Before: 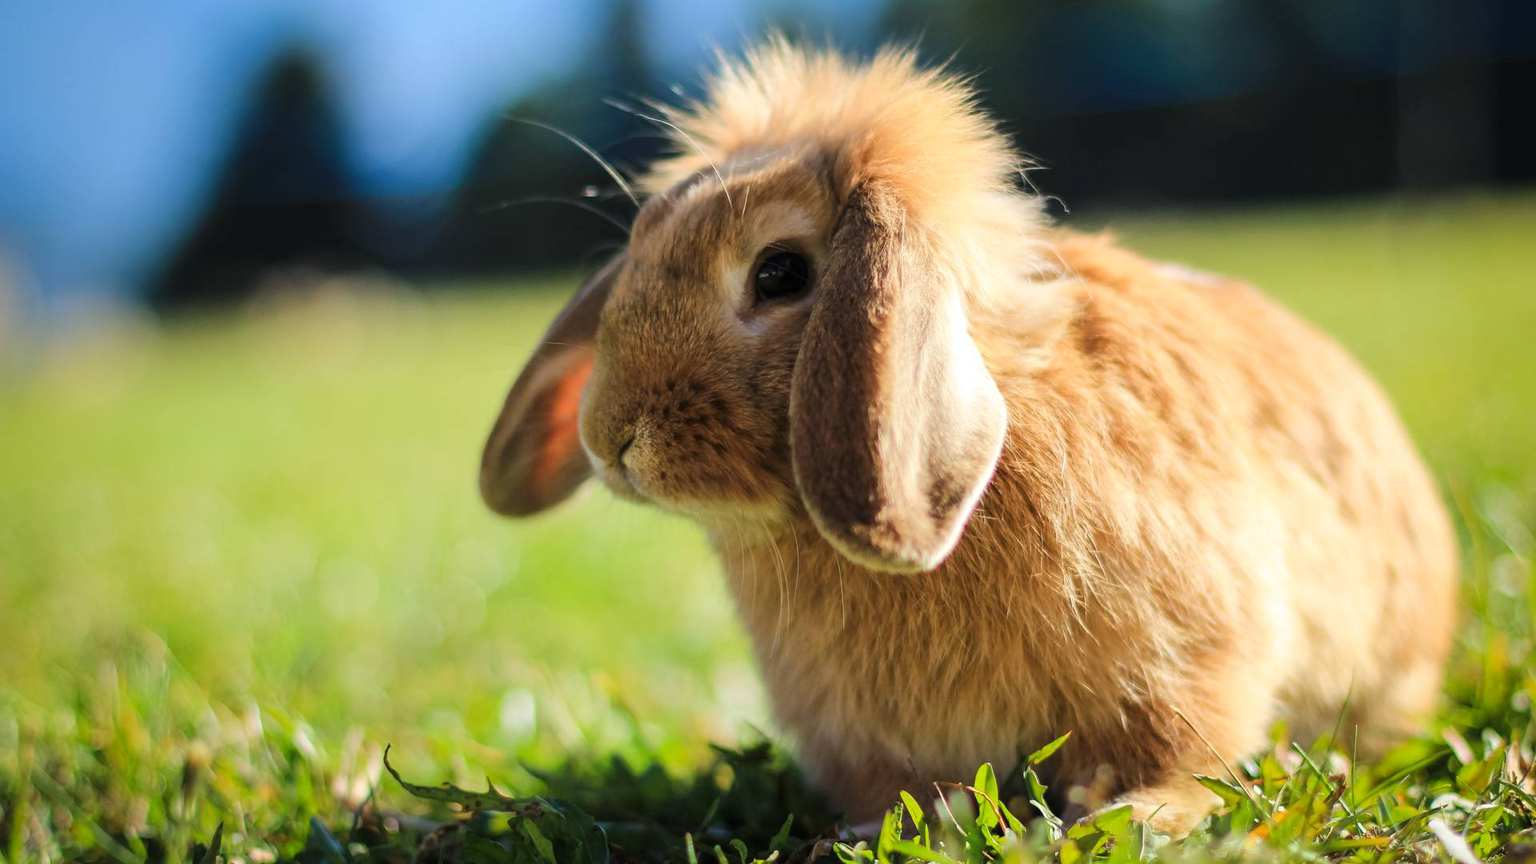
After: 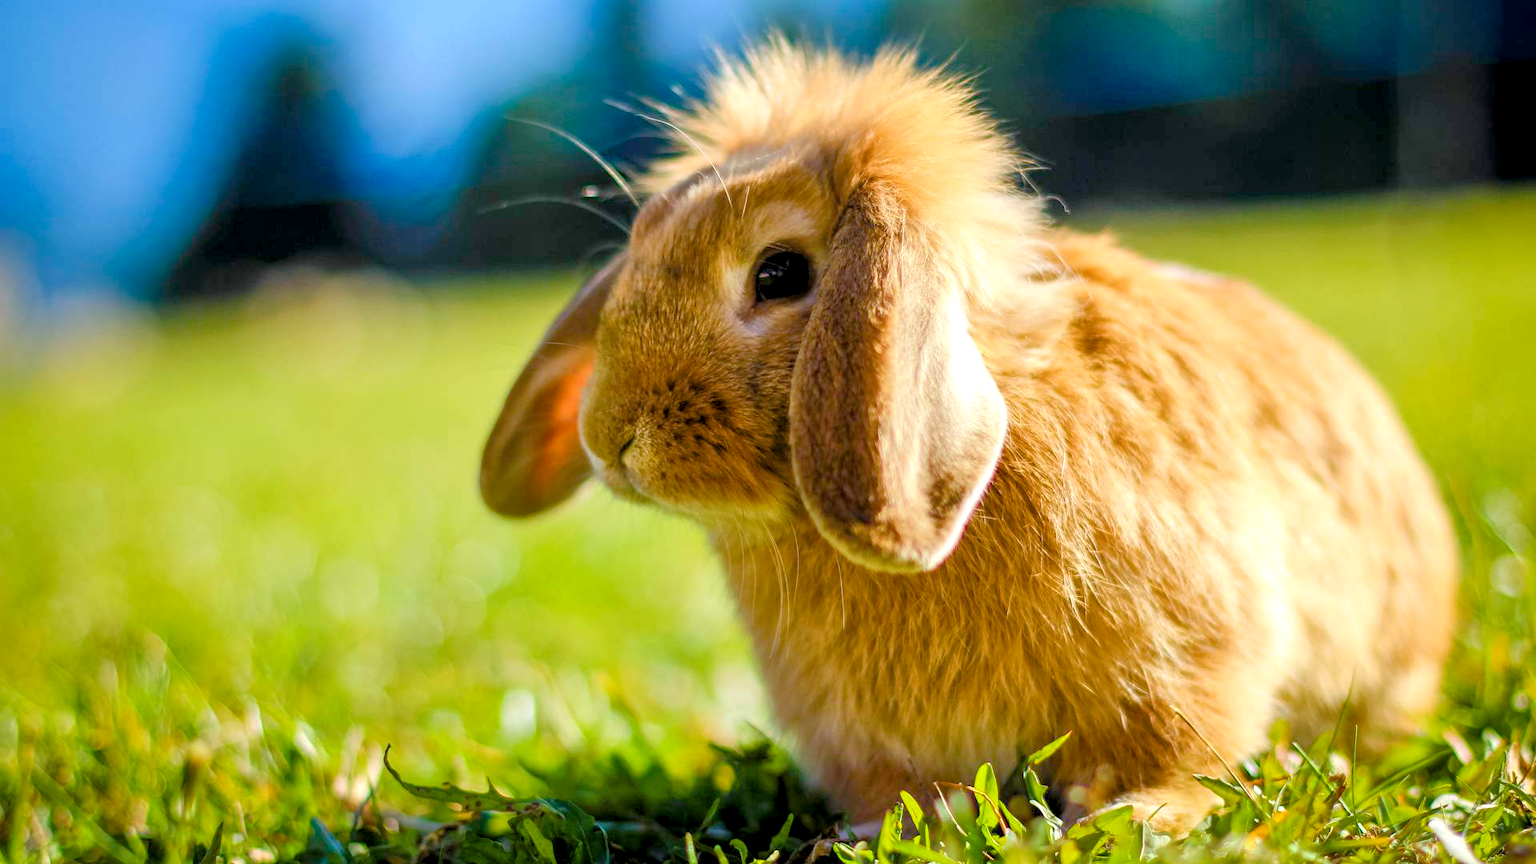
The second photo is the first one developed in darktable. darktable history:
local contrast: highlights 105%, shadows 99%, detail 131%, midtone range 0.2
color balance rgb: global offset › luminance -0.485%, perceptual saturation grading › global saturation 34.683%, perceptual saturation grading › highlights -29.824%, perceptual saturation grading › shadows 34.878%, global vibrance 39.358%
tone equalizer: -7 EV 0.153 EV, -6 EV 0.638 EV, -5 EV 1.16 EV, -4 EV 1.35 EV, -3 EV 1.13 EV, -2 EV 0.6 EV, -1 EV 0.16 EV
color correction: highlights b* -0.006, saturation 0.856
